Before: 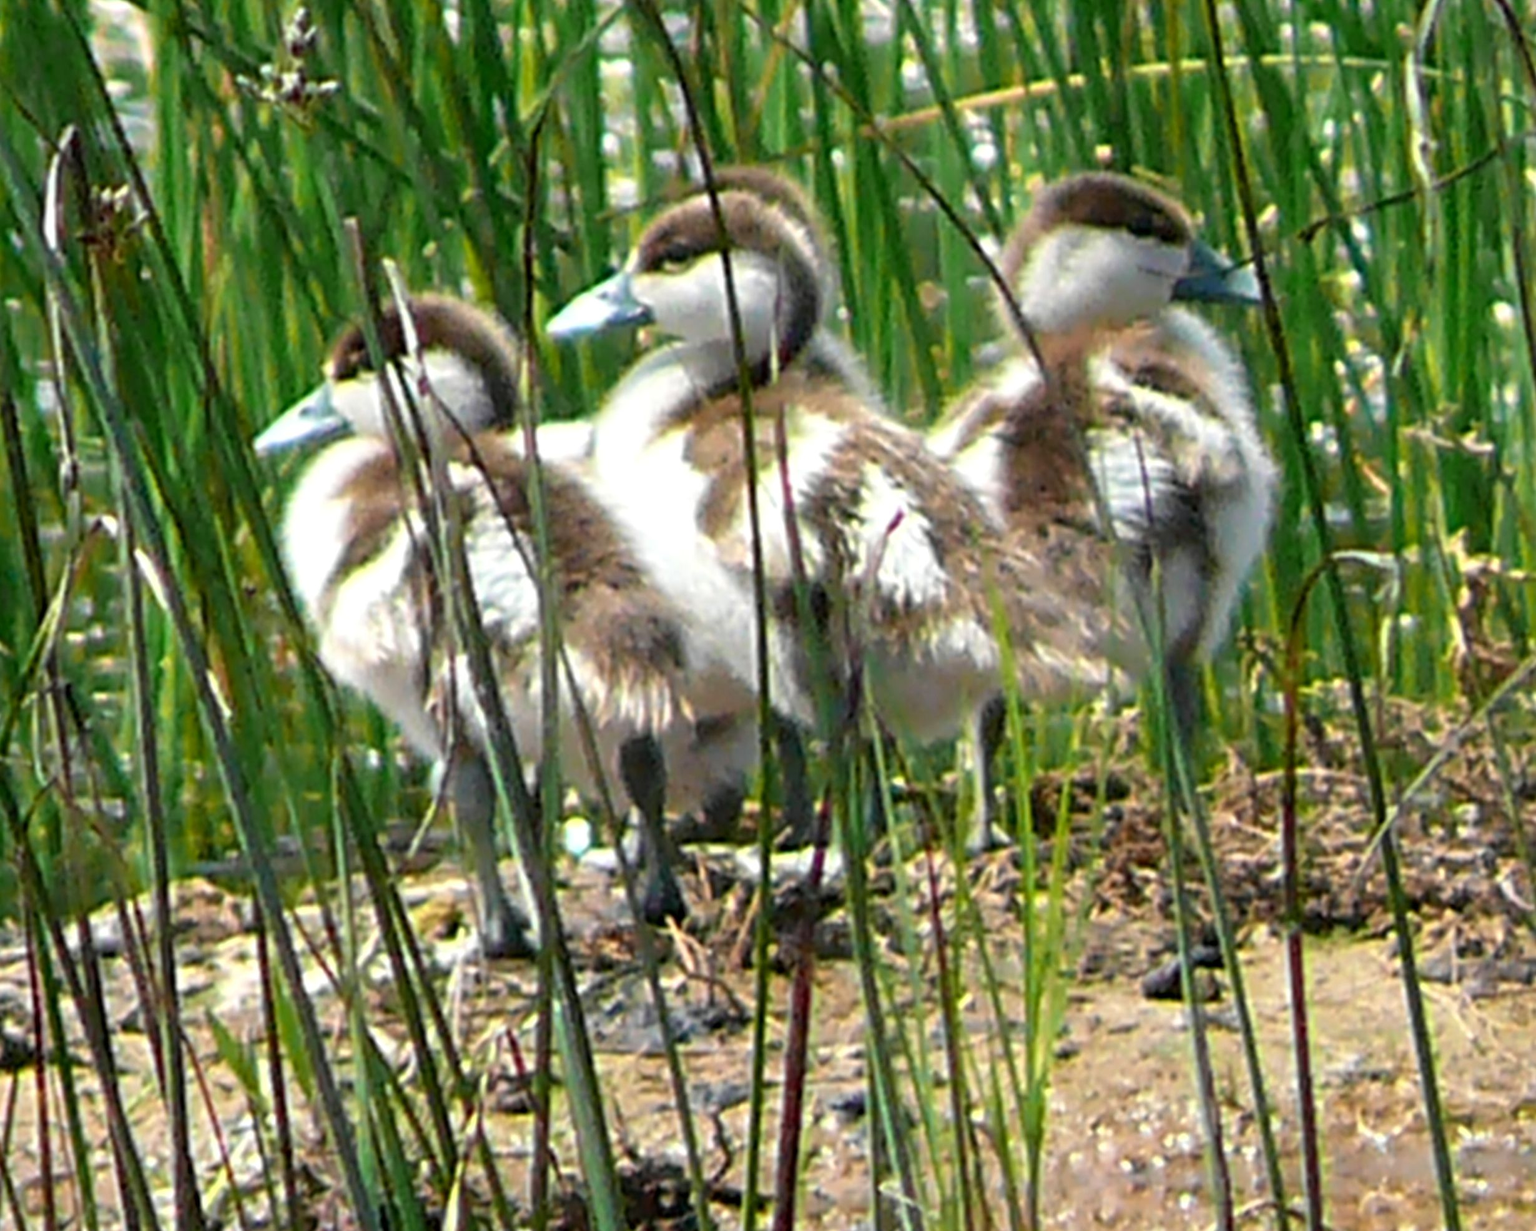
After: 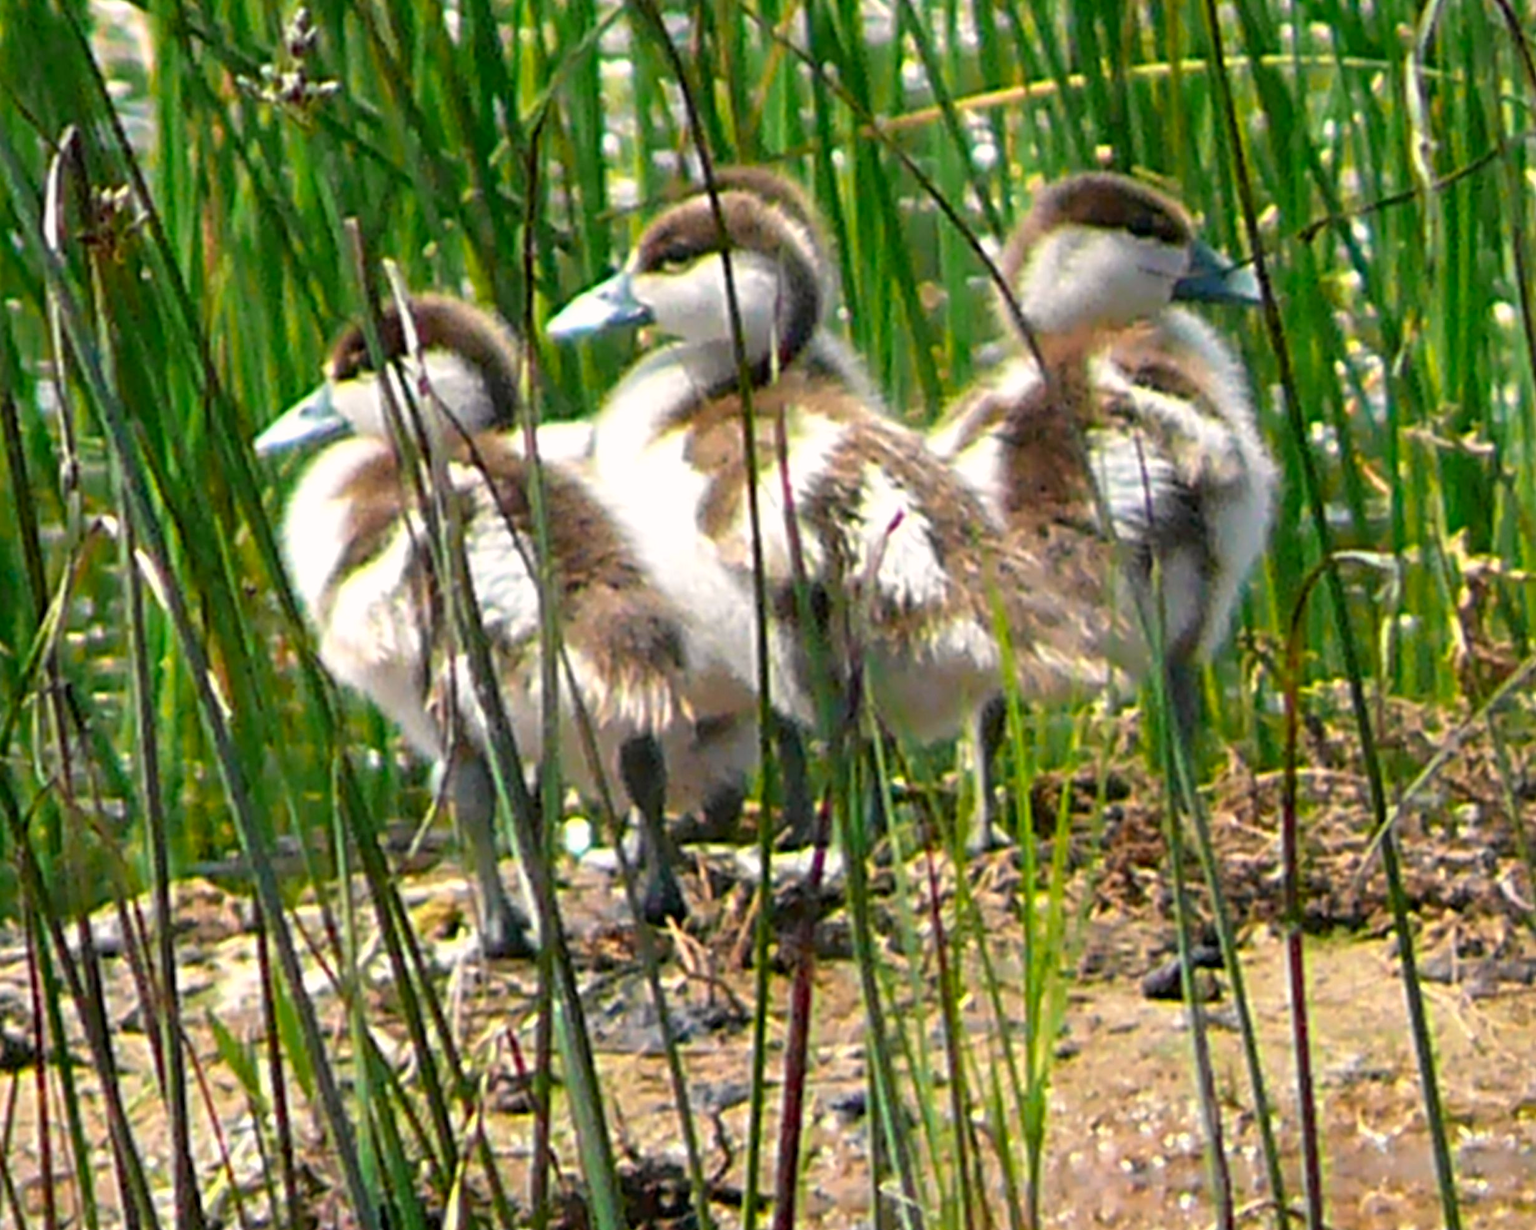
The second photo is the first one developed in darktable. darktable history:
color correction: highlights a* 3.29, highlights b* 1.96, saturation 1.16
